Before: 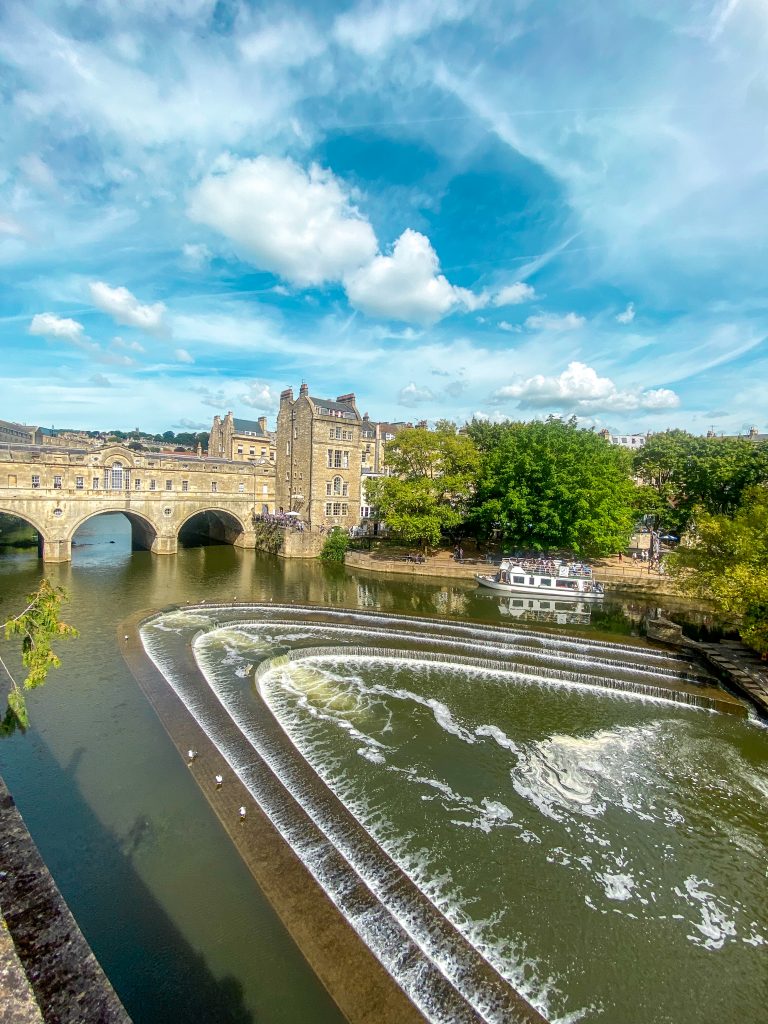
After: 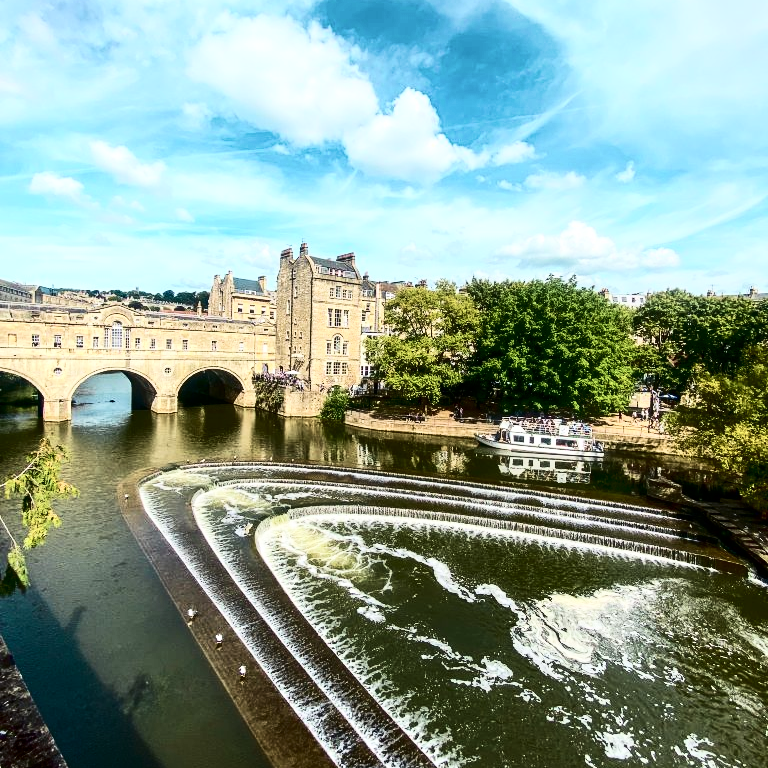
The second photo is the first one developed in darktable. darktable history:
crop: top 13.819%, bottom 11.169%
velvia: on, module defaults
contrast brightness saturation: contrast 0.5, saturation -0.1
